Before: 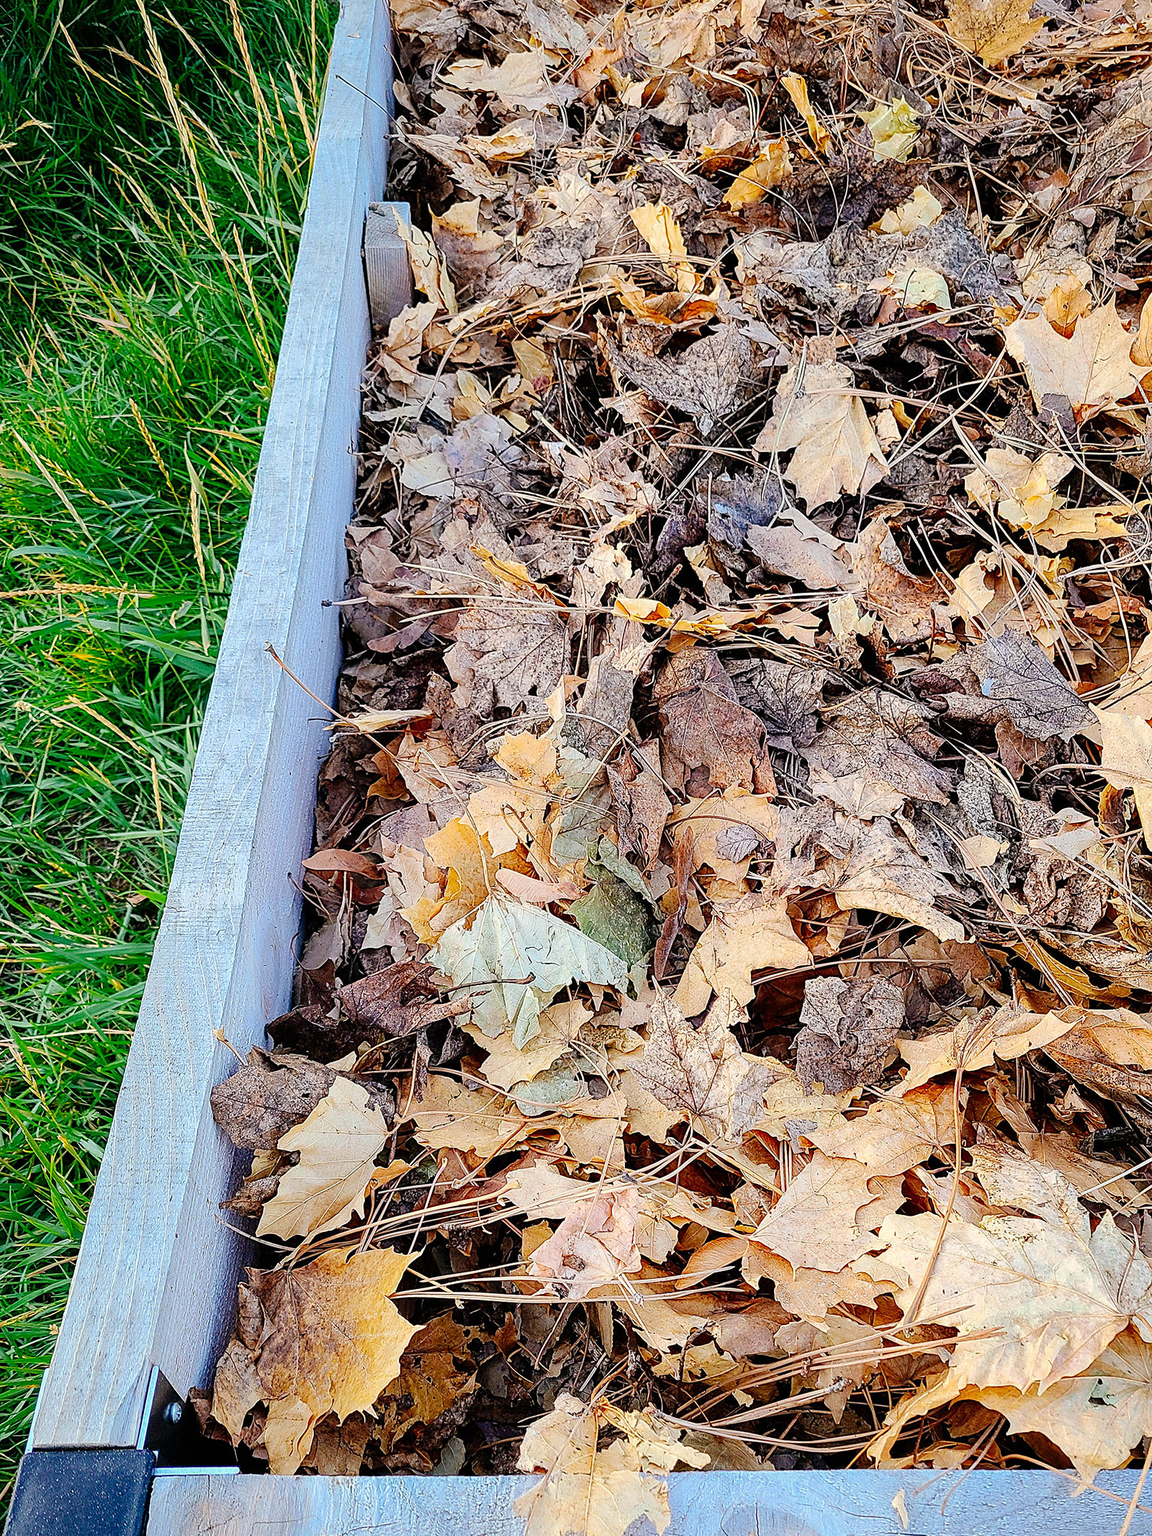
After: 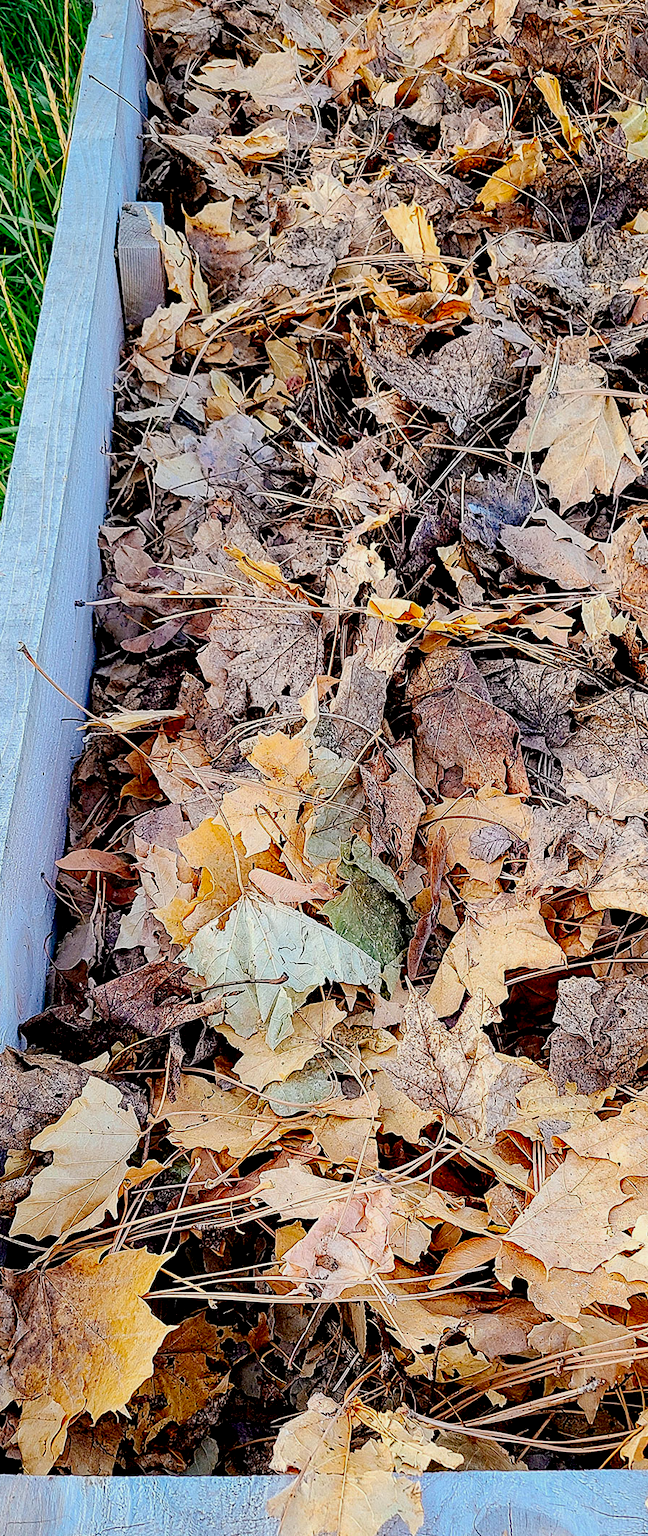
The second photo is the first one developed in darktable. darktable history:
white balance: emerald 1
crop: left 21.496%, right 22.254%
color correction: saturation 1.11
exposure: black level correction 0.009, exposure -0.159 EV, compensate highlight preservation false
